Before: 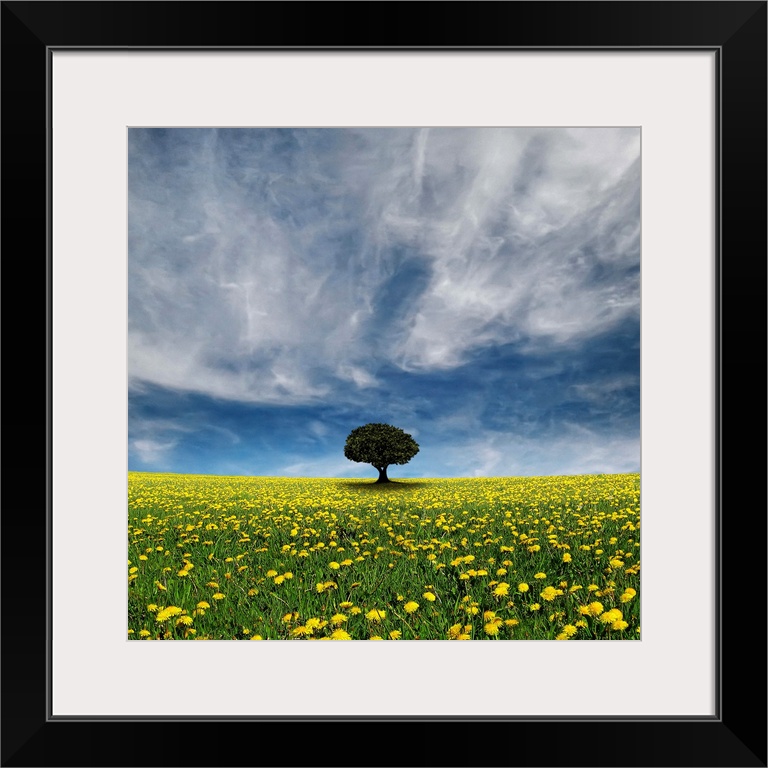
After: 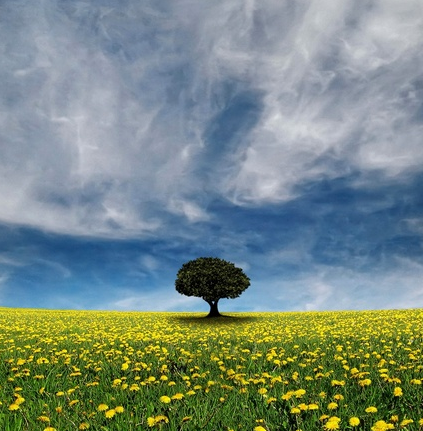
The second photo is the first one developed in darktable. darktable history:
crop and rotate: left 22.035%, top 21.643%, right 22.847%, bottom 22.223%
